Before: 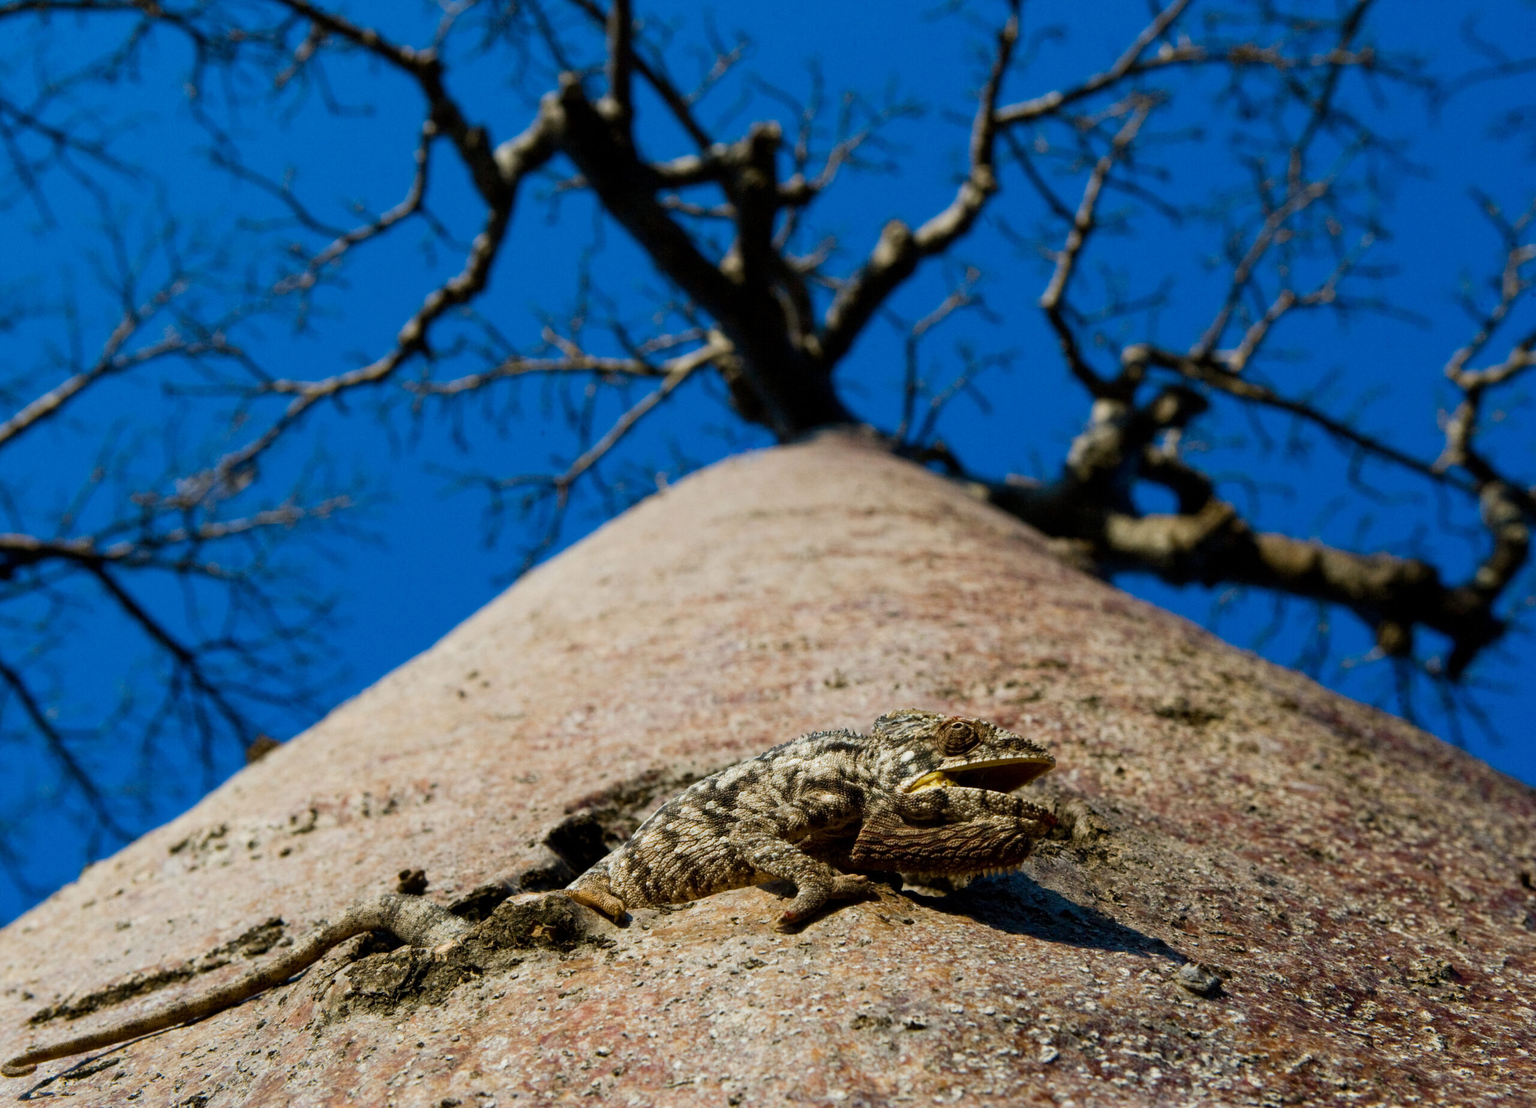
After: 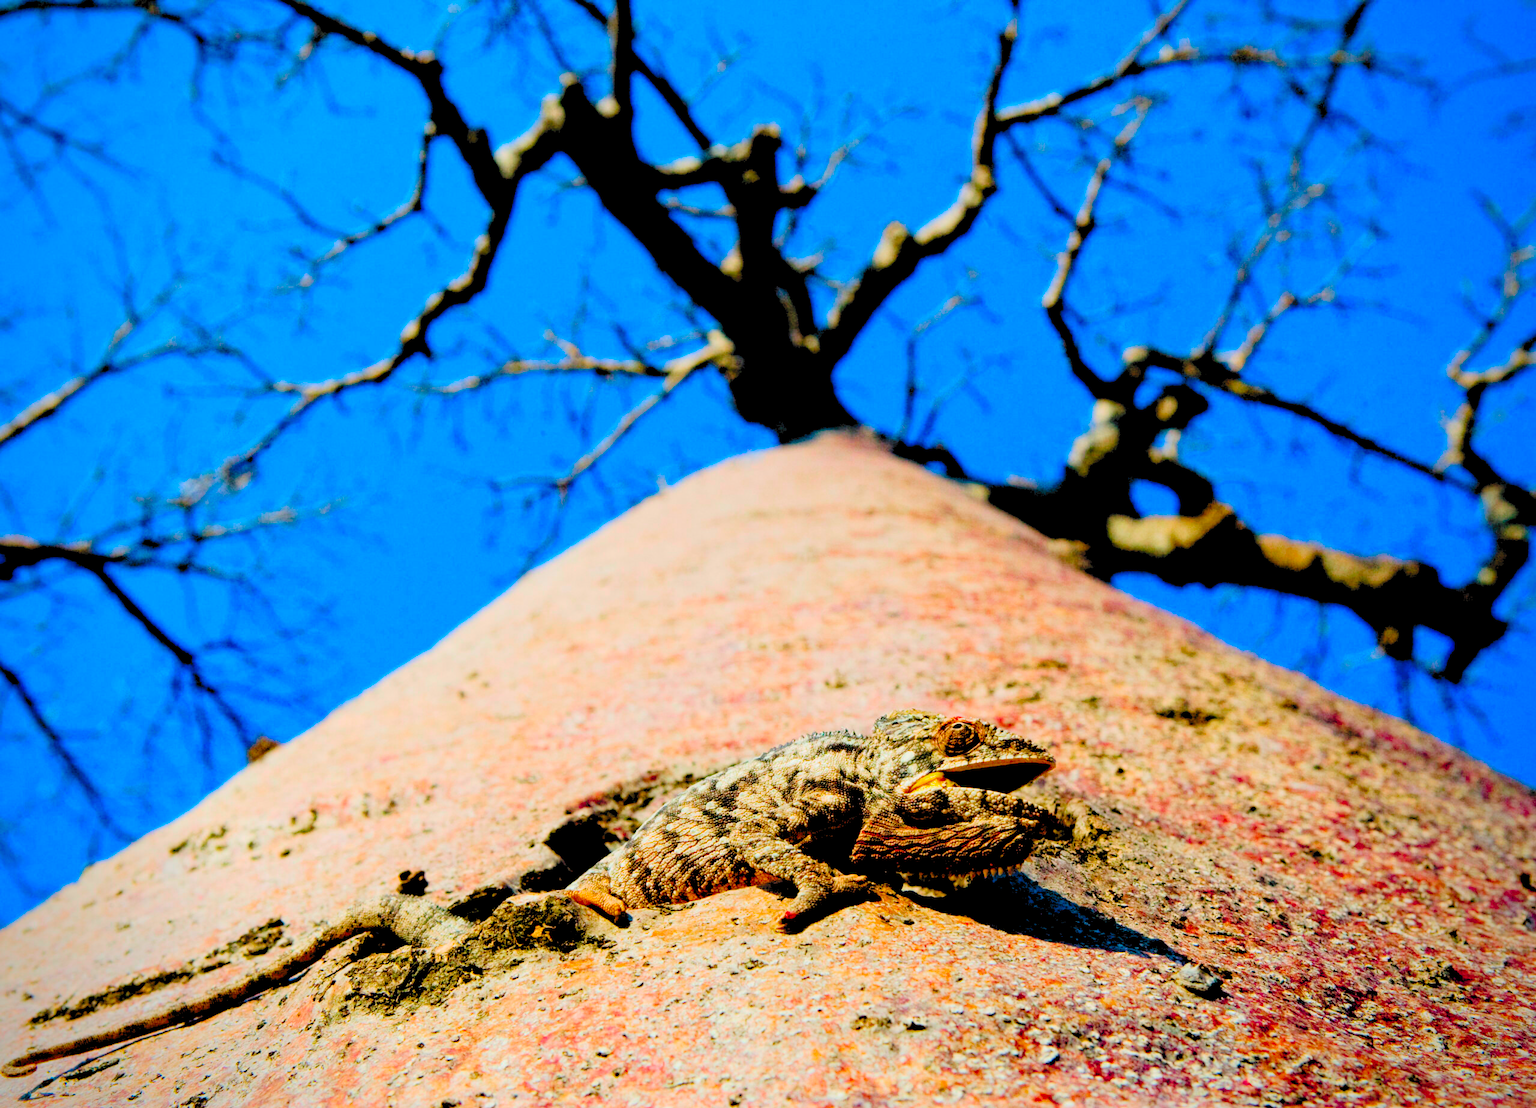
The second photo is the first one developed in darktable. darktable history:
contrast brightness saturation: contrast 0.2, brightness 0.2, saturation 0.8
rgb levels: preserve colors sum RGB, levels [[0.038, 0.433, 0.934], [0, 0.5, 1], [0, 0.5, 1]]
vignetting: saturation 0, unbound false
color contrast: green-magenta contrast 1.73, blue-yellow contrast 1.15
tone curve: curves: ch0 [(0, 0) (0.003, 0.047) (0.011, 0.051) (0.025, 0.061) (0.044, 0.075) (0.069, 0.09) (0.1, 0.102) (0.136, 0.125) (0.177, 0.173) (0.224, 0.226) (0.277, 0.303) (0.335, 0.388) (0.399, 0.469) (0.468, 0.545) (0.543, 0.623) (0.623, 0.695) (0.709, 0.766) (0.801, 0.832) (0.898, 0.905) (1, 1)], preserve colors none
